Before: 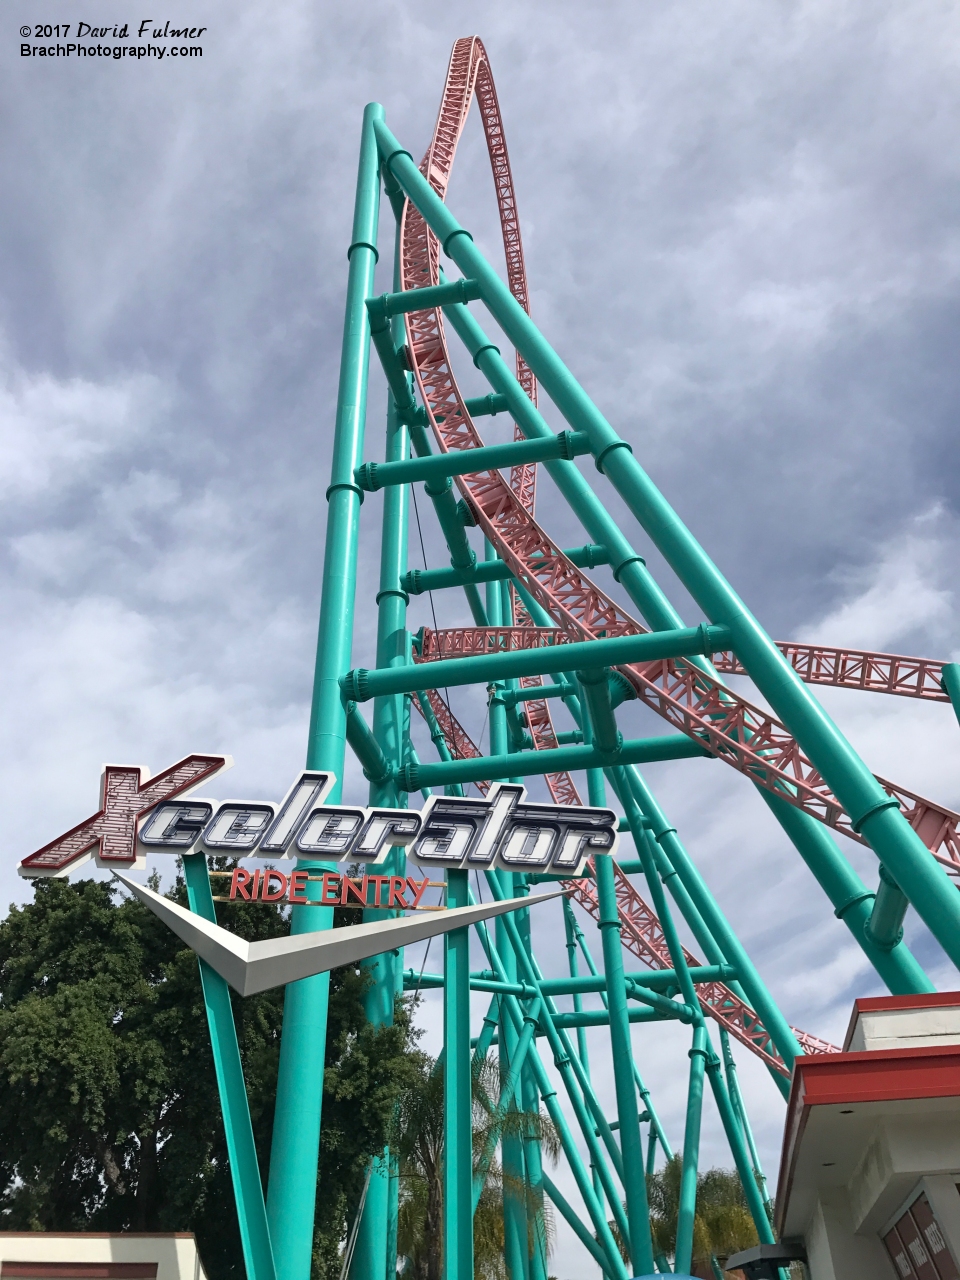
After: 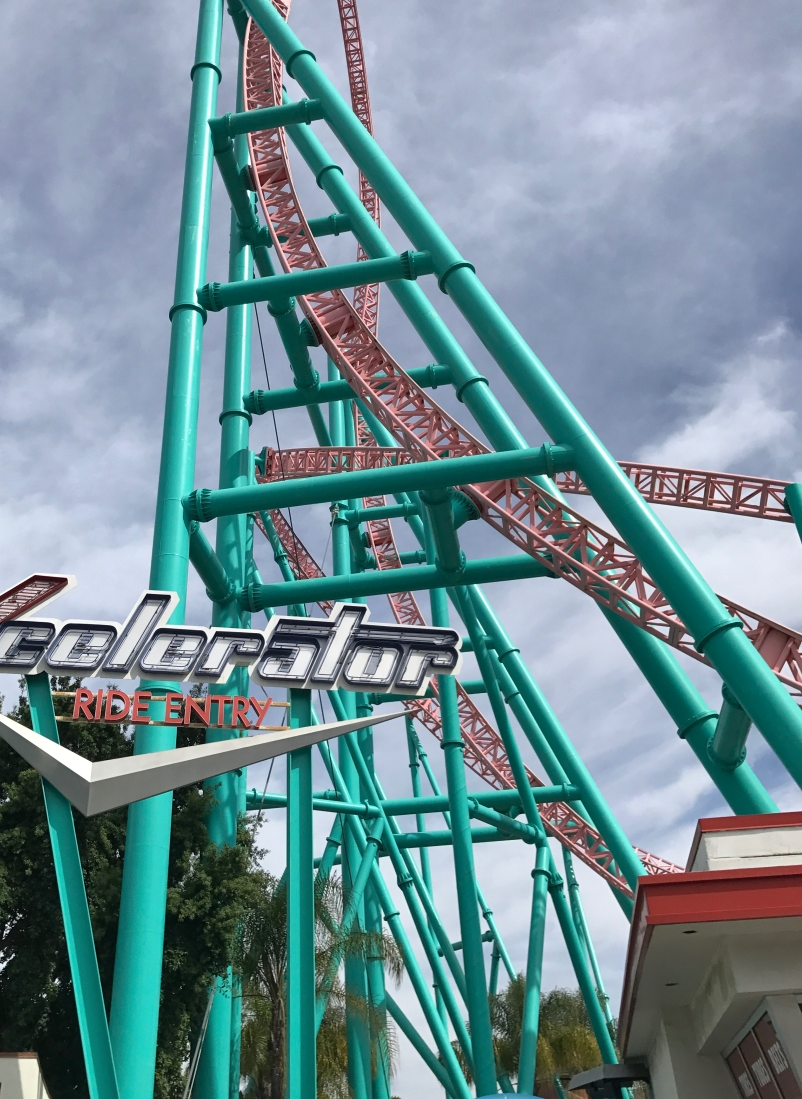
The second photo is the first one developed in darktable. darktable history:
crop: left 16.363%, top 14.094%
shadows and highlights: shadows 12.65, white point adjustment 1.2, soften with gaussian
